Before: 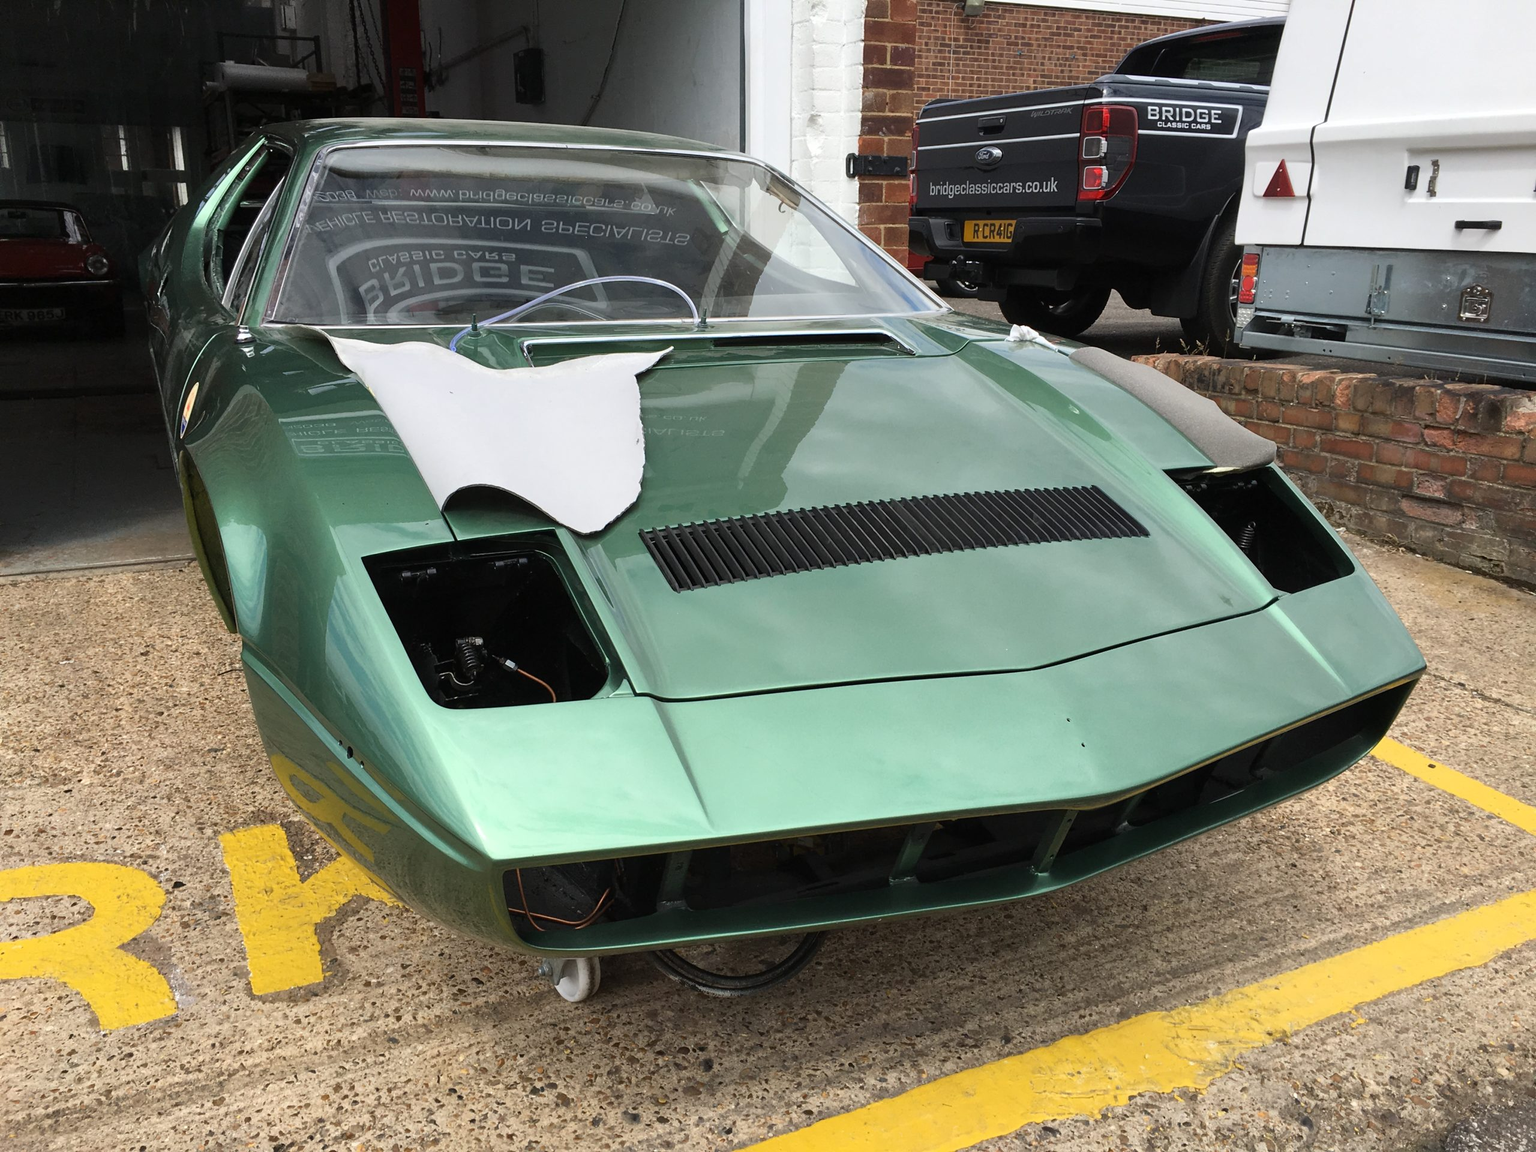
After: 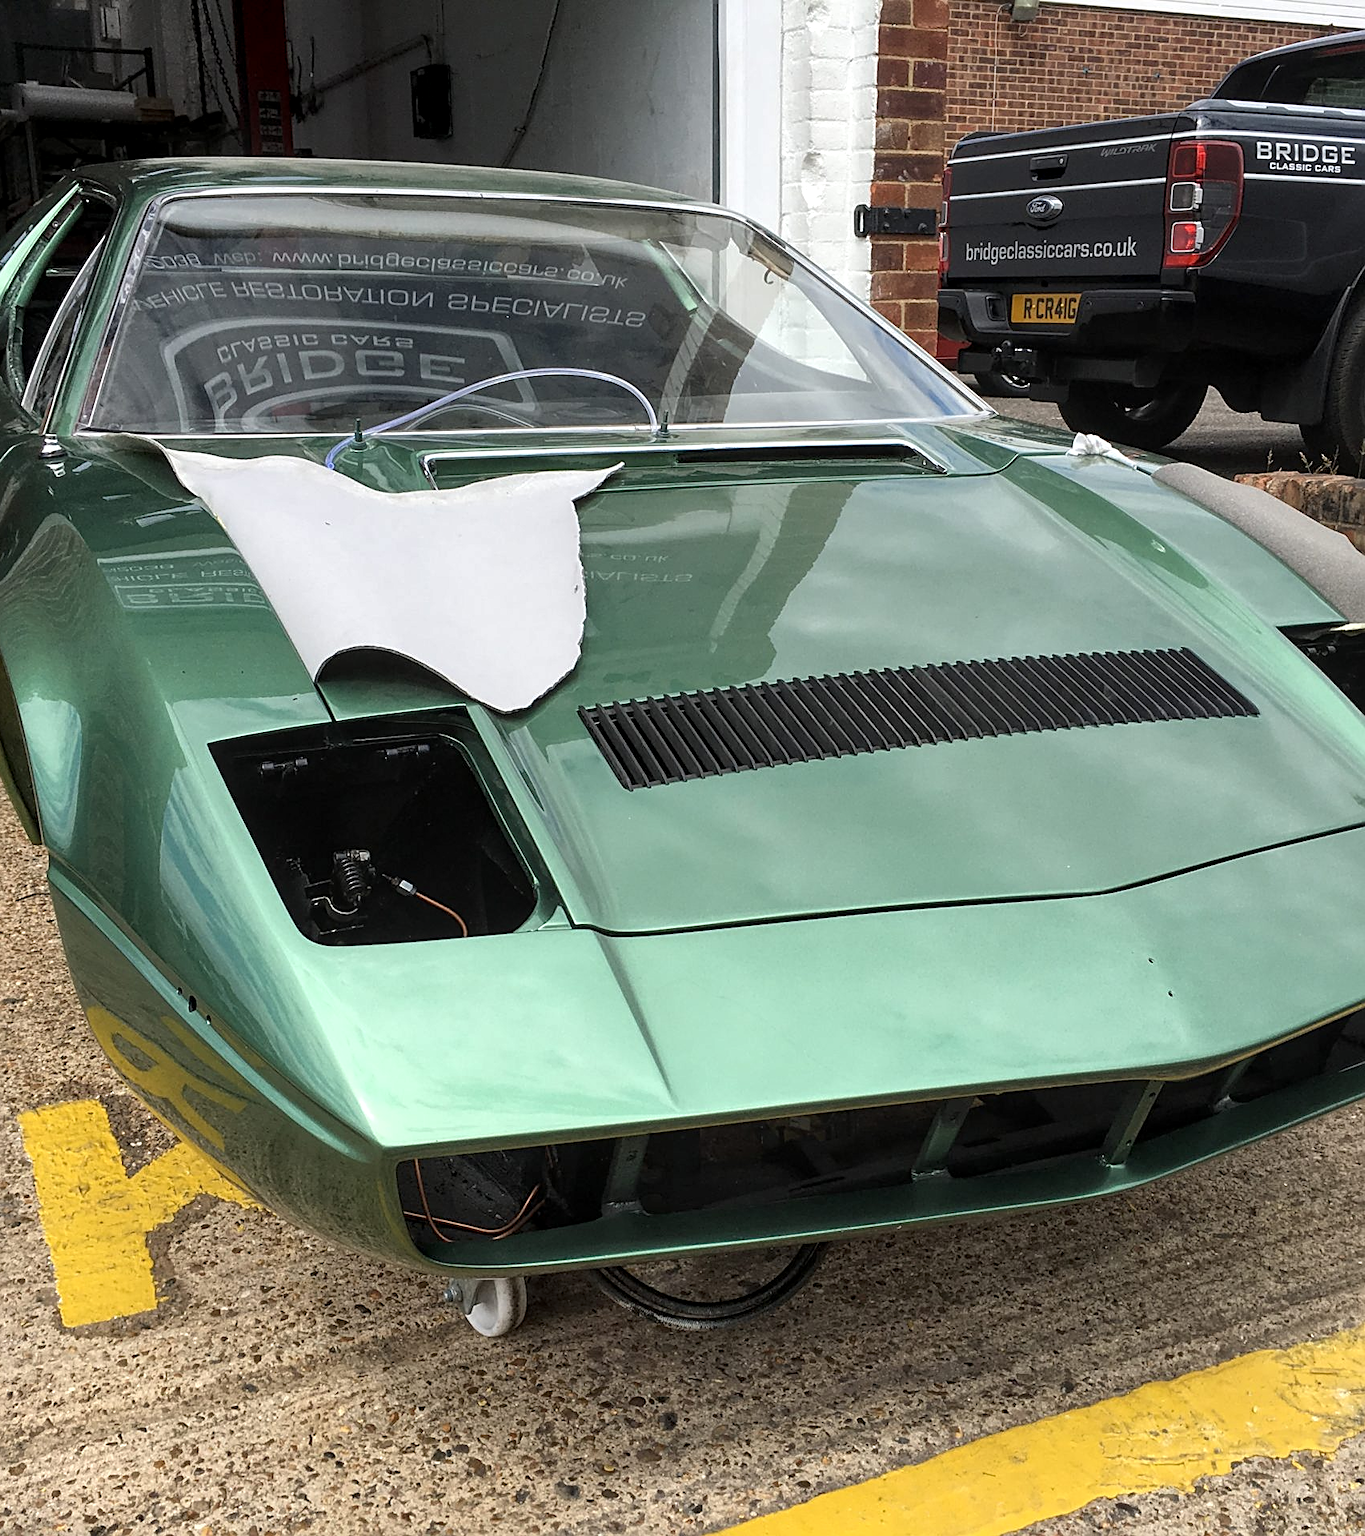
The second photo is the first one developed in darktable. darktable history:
local contrast: highlights 99%, shadows 86%, detail 160%, midtone range 0.2
crop and rotate: left 13.409%, right 19.924%
sharpen: on, module defaults
